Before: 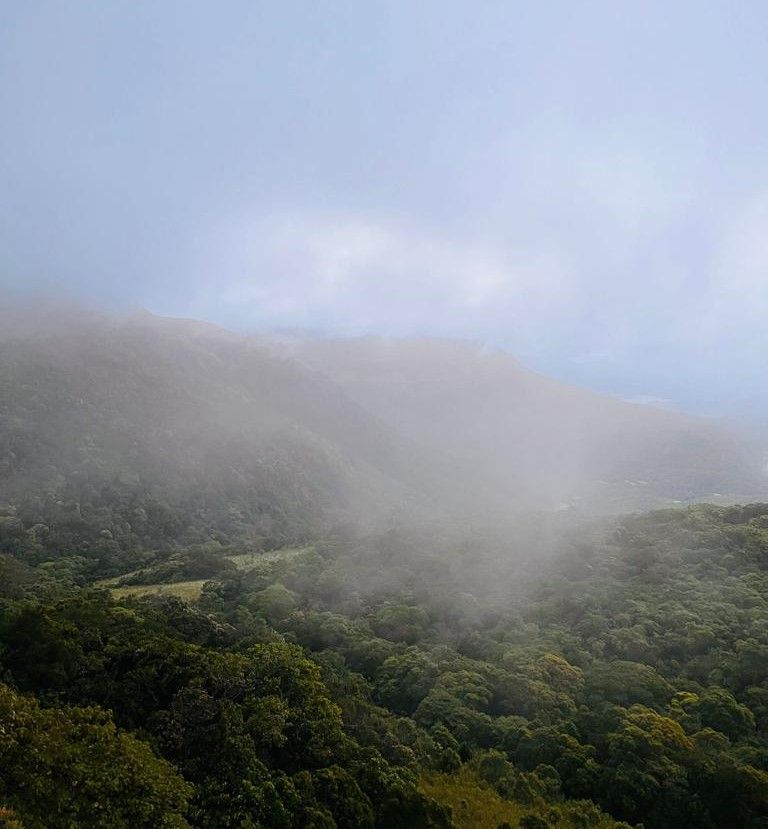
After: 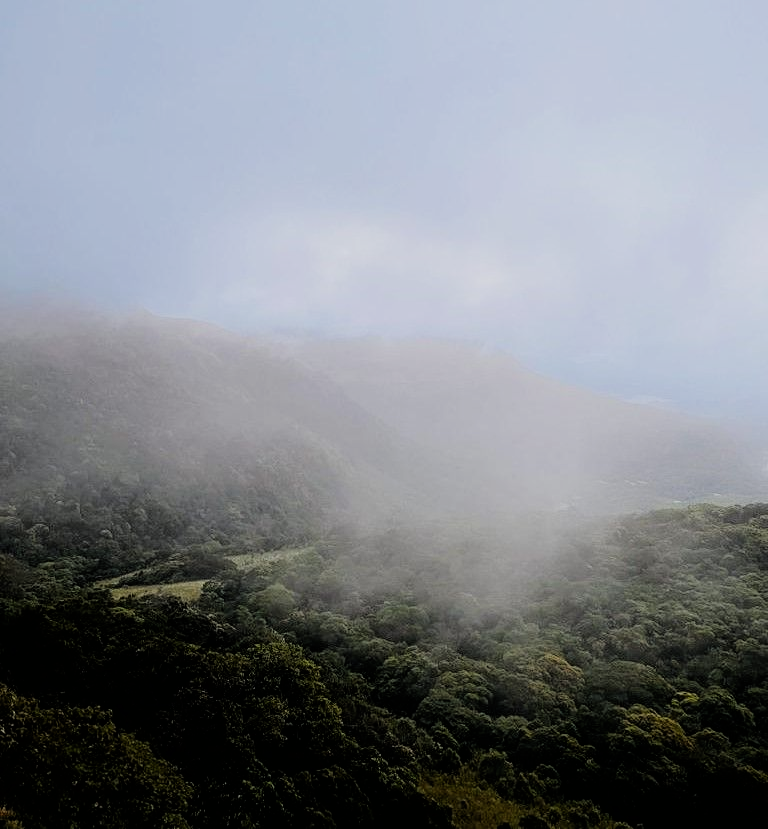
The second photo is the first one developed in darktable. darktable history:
filmic rgb: black relative exposure -5 EV, hardness 2.88, contrast 1.3, highlights saturation mix -30%
